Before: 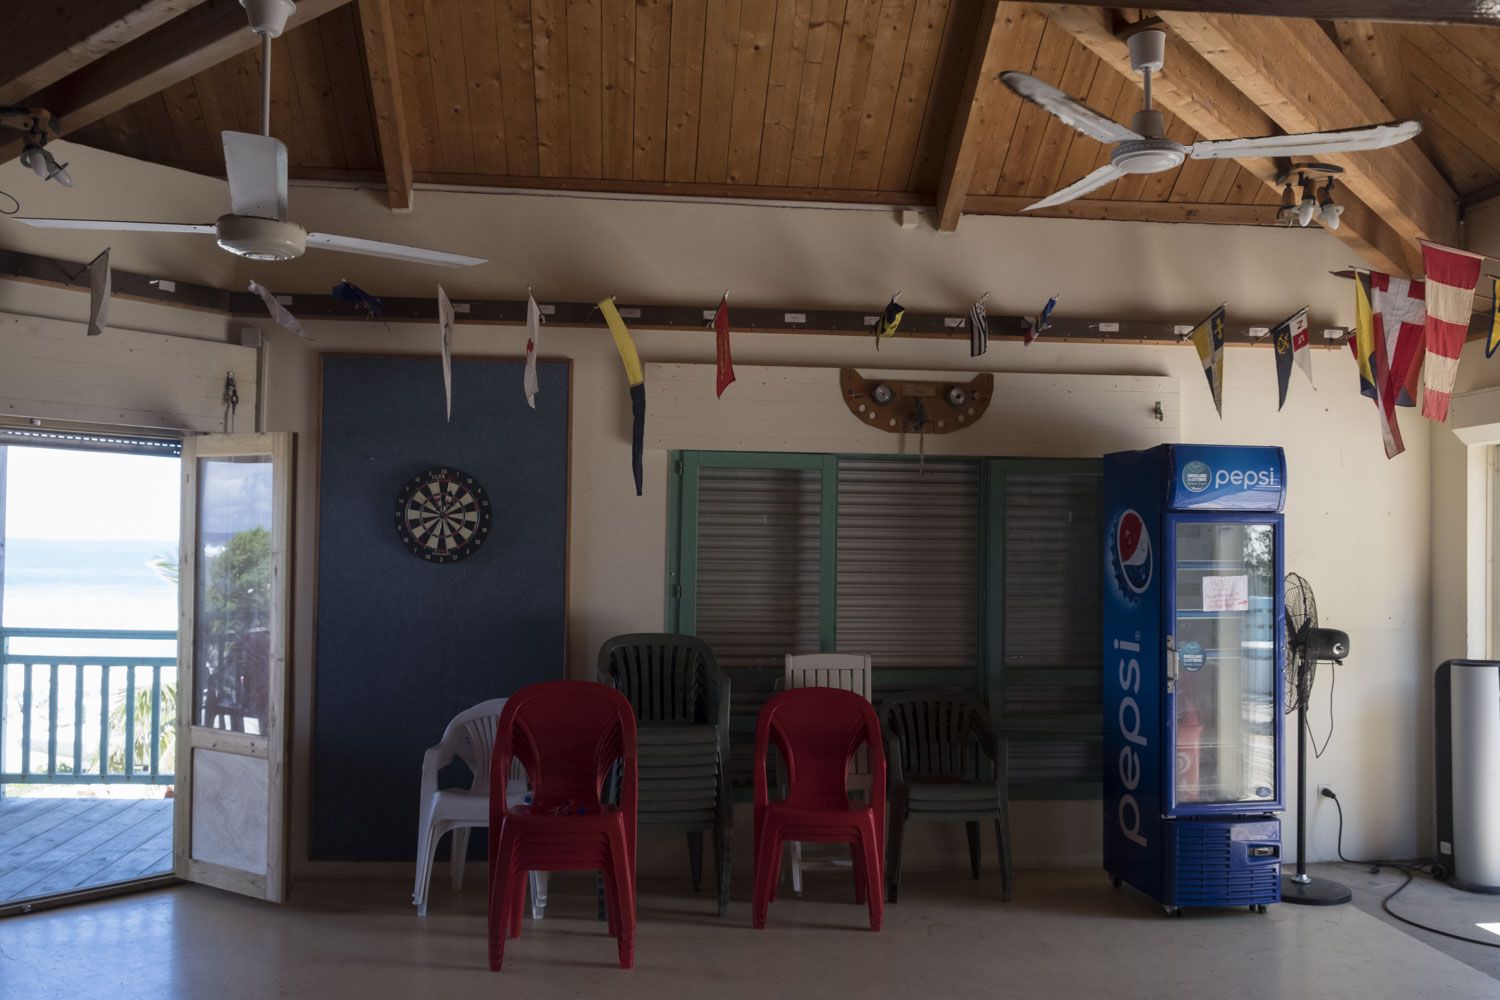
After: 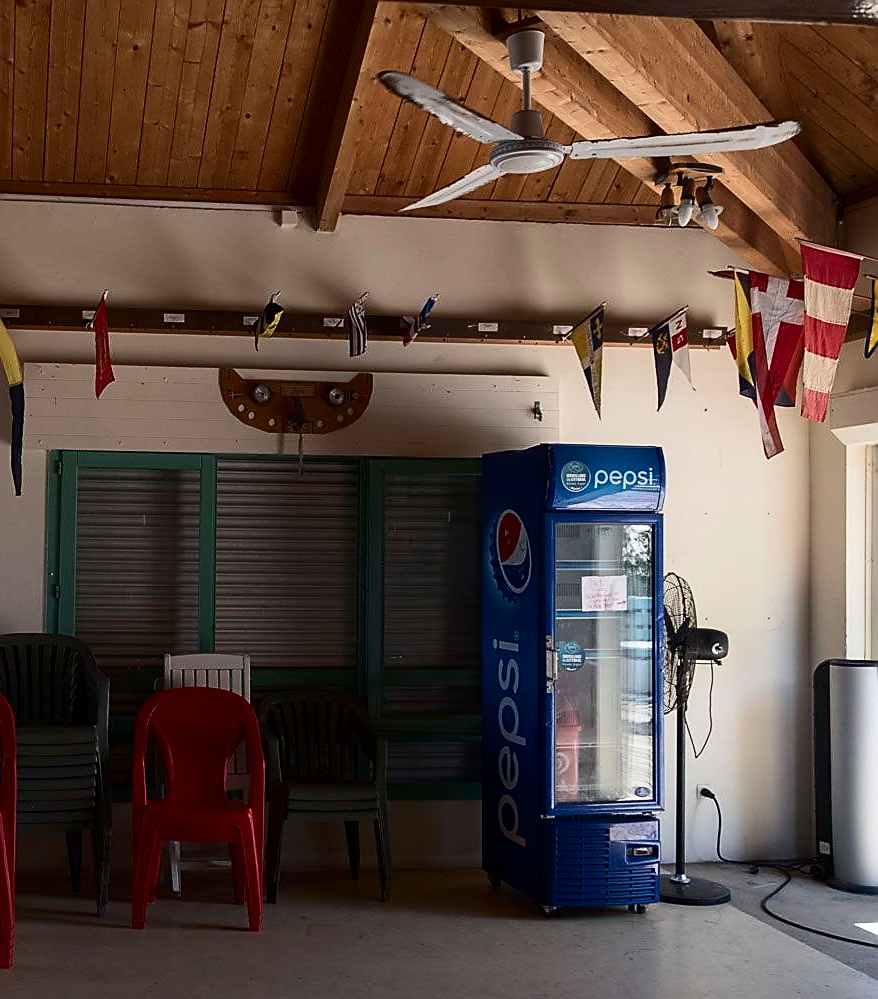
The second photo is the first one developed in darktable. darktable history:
sharpen: radius 1.4, amount 1.25, threshold 0.7
crop: left 41.402%
contrast brightness saturation: contrast 0.22
